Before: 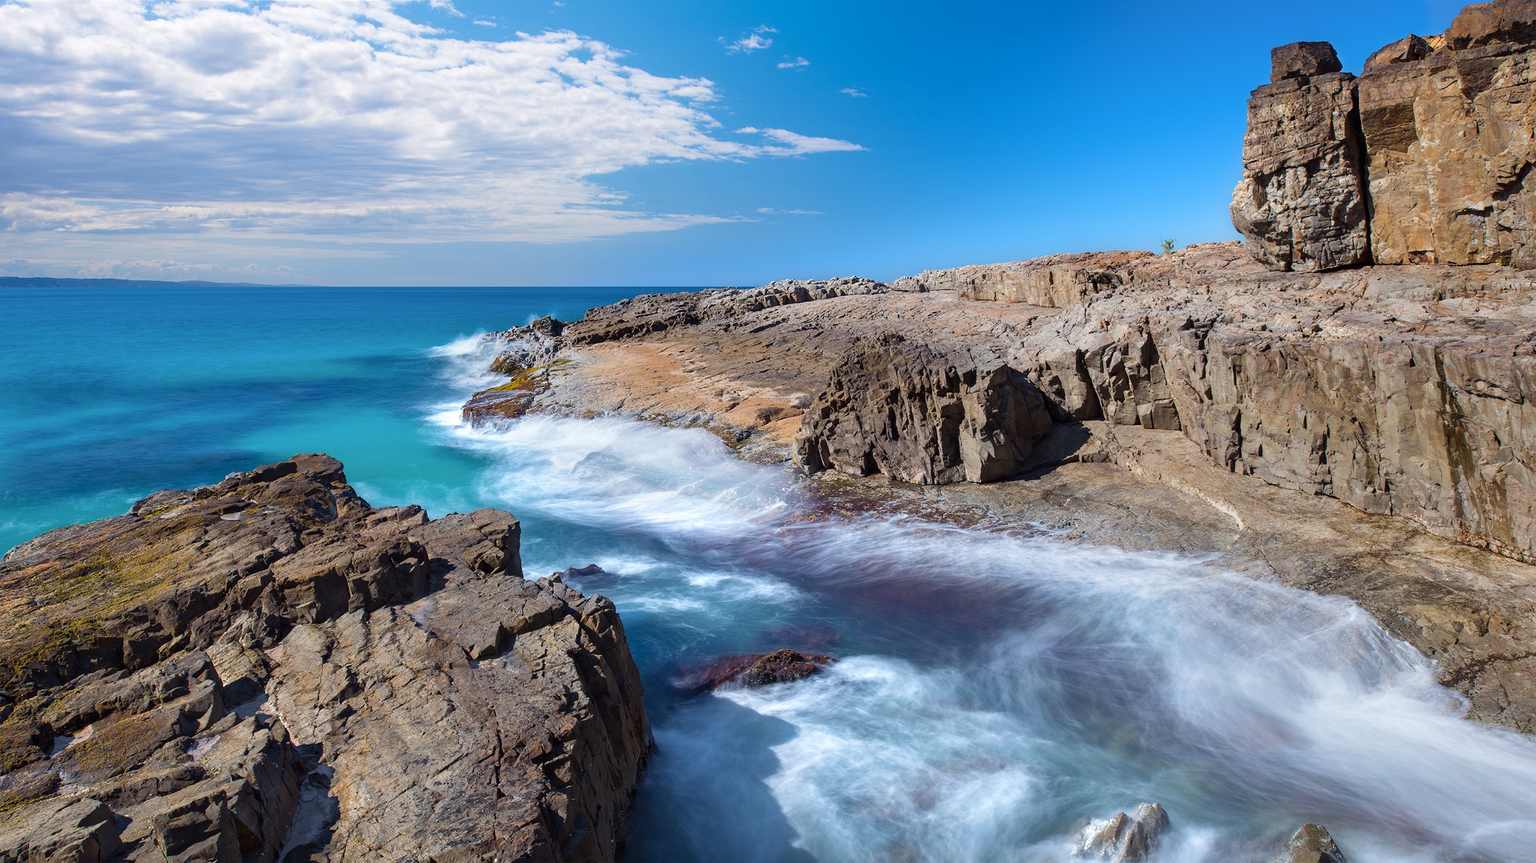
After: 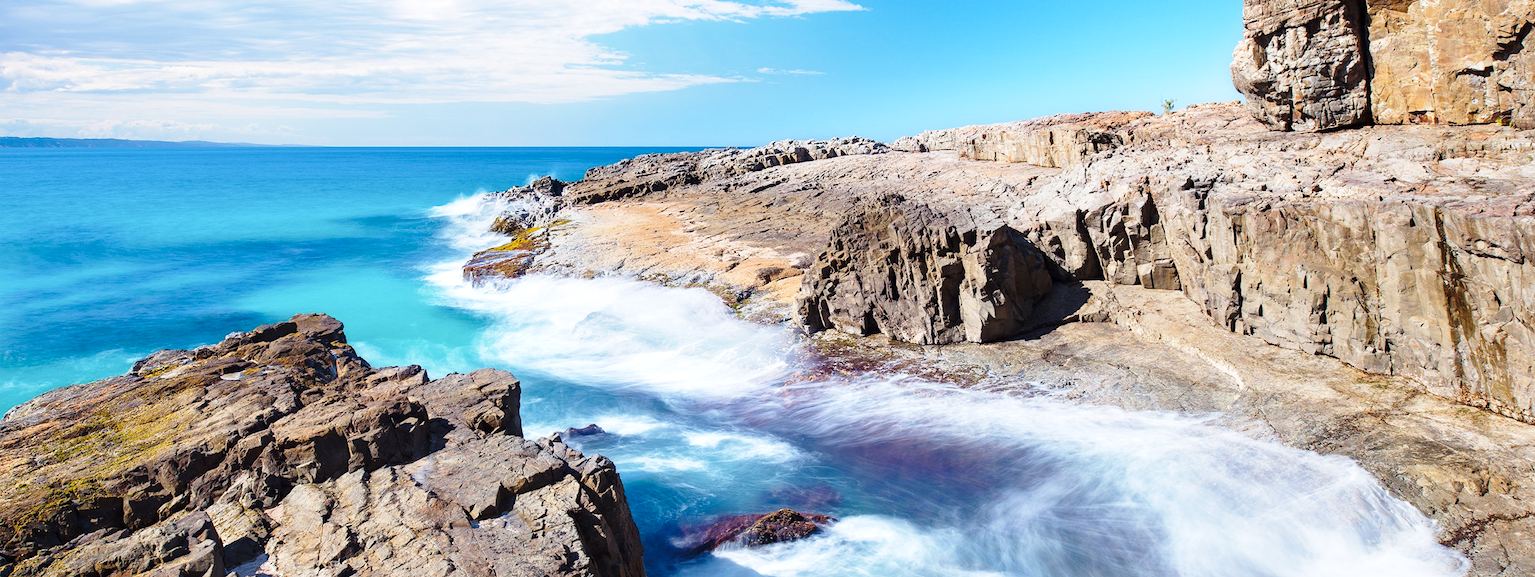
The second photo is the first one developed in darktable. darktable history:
crop: top 16.307%, bottom 16.711%
base curve: curves: ch0 [(0, 0) (0.028, 0.03) (0.121, 0.232) (0.46, 0.748) (0.859, 0.968) (1, 1)], preserve colors none
exposure: exposure 0.201 EV, compensate highlight preservation false
